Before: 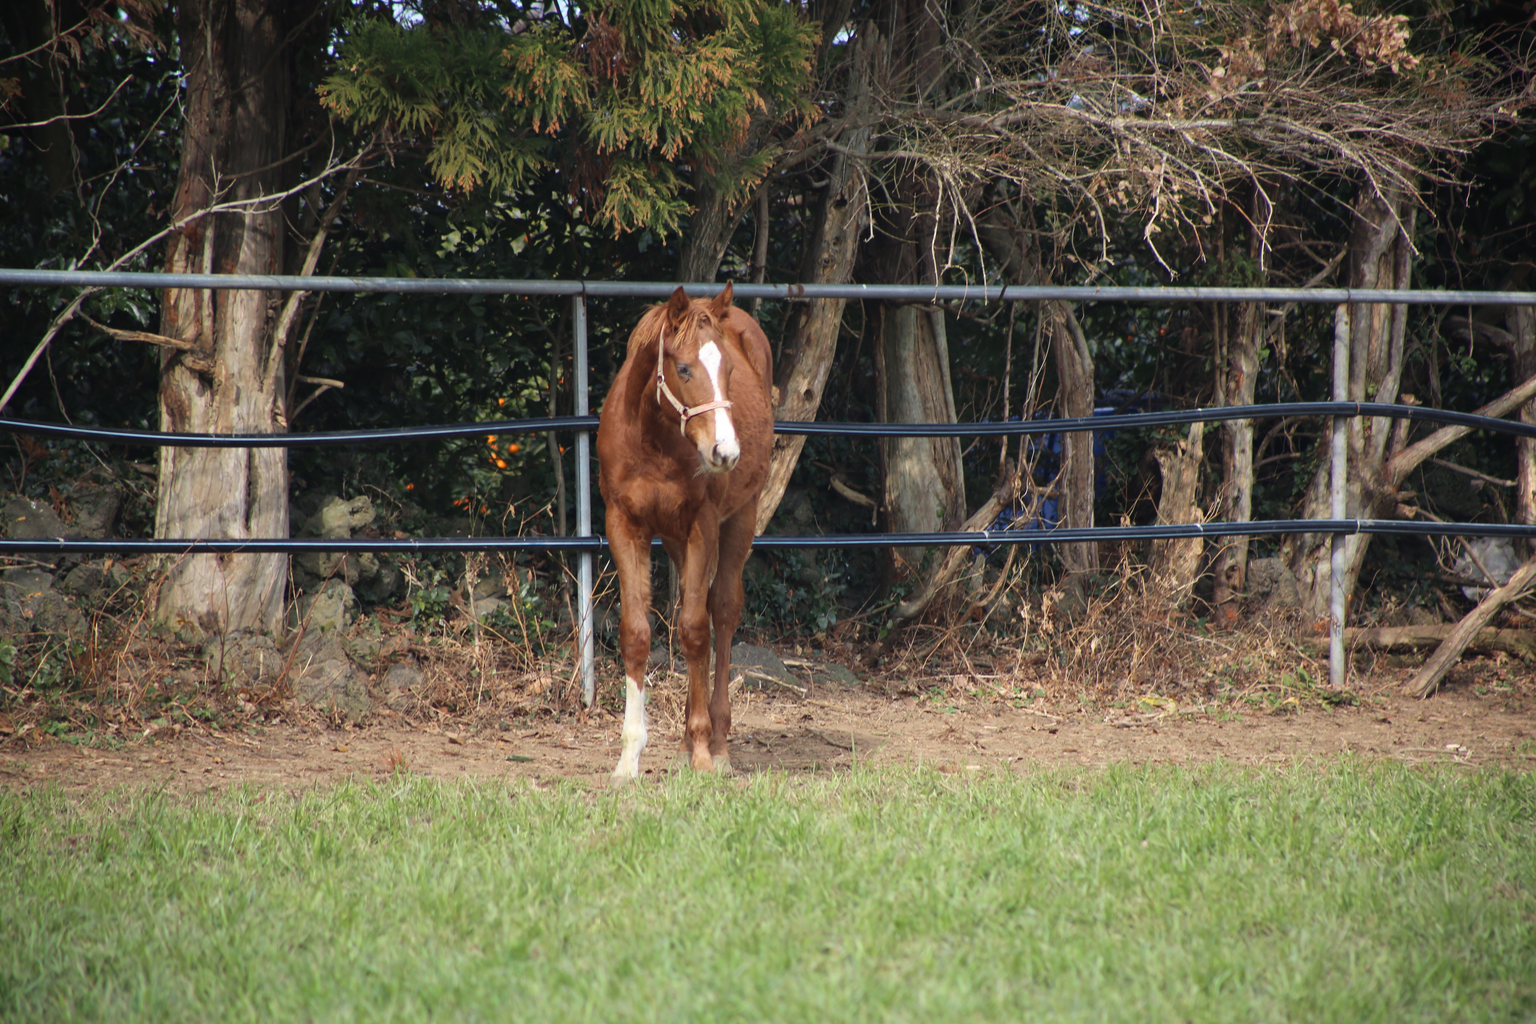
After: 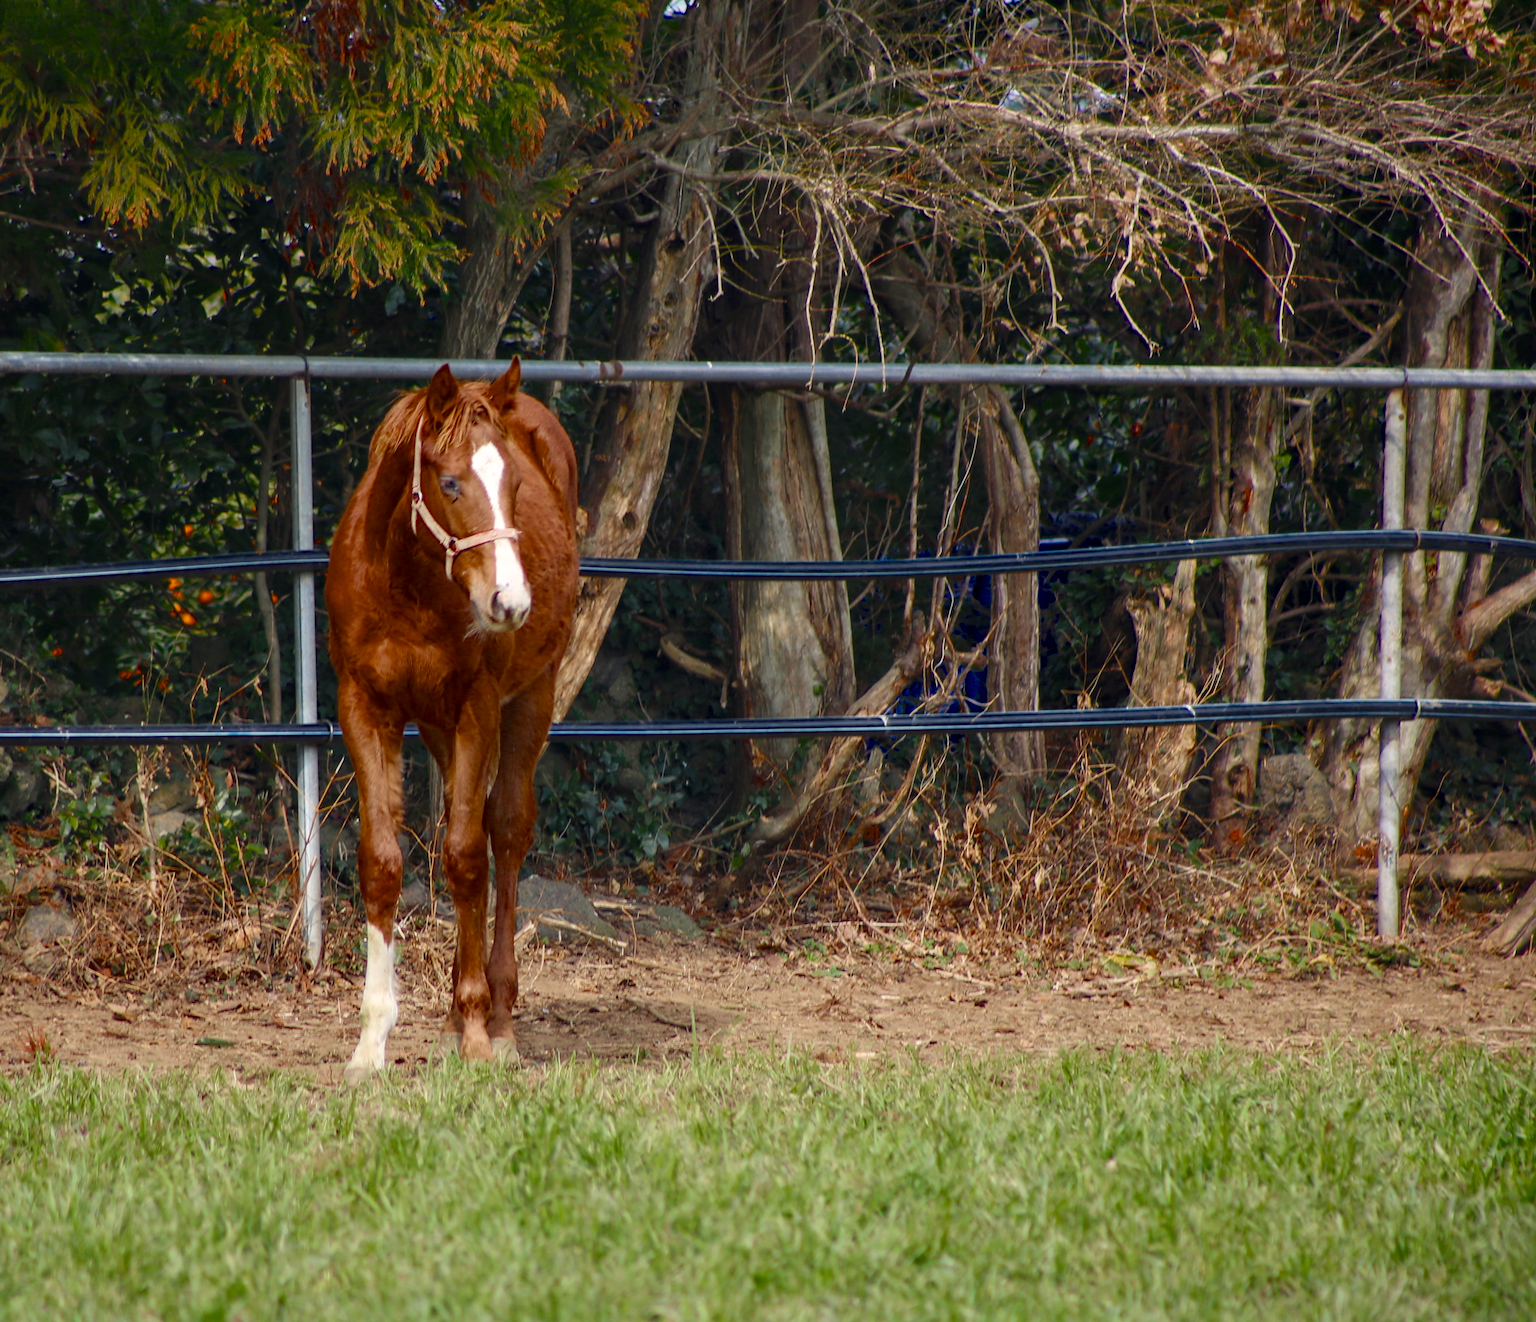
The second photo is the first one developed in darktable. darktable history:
local contrast: on, module defaults
crop and rotate: left 24.123%, top 3.206%, right 6.22%, bottom 6.796%
color balance rgb: highlights gain › chroma 1.034%, highlights gain › hue 60.27°, perceptual saturation grading › global saturation 21.162%, perceptual saturation grading › highlights -19.796%, perceptual saturation grading › shadows 29.548%, saturation formula JzAzBz (2021)
color zones: curves: ch0 [(0, 0.425) (0.143, 0.422) (0.286, 0.42) (0.429, 0.419) (0.571, 0.419) (0.714, 0.42) (0.857, 0.422) (1, 0.425)]
